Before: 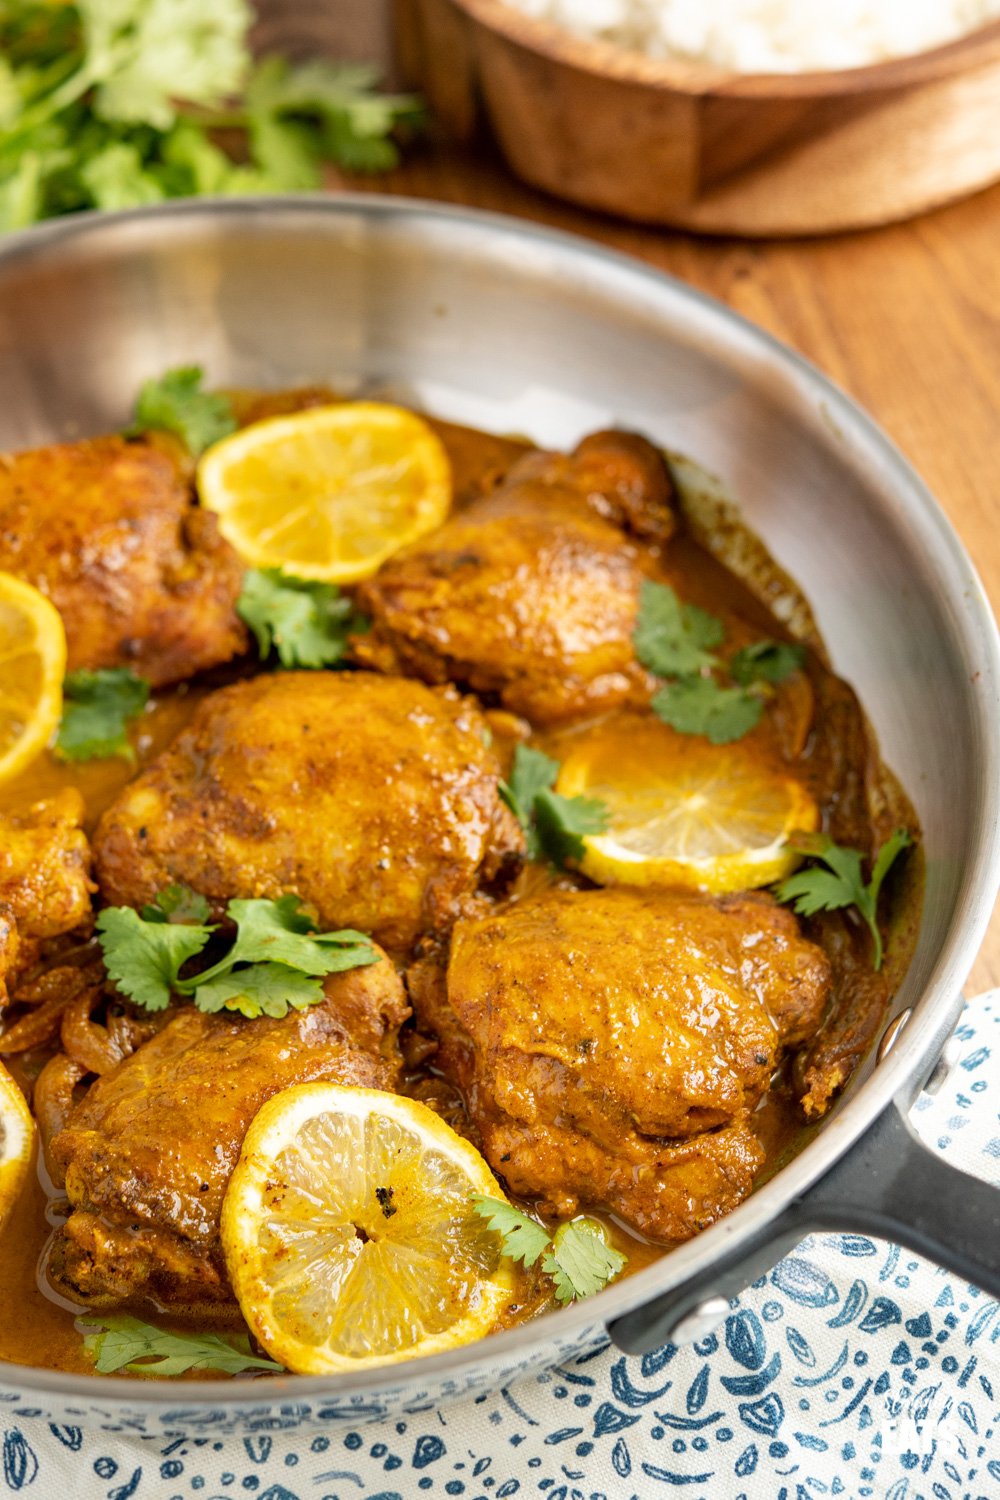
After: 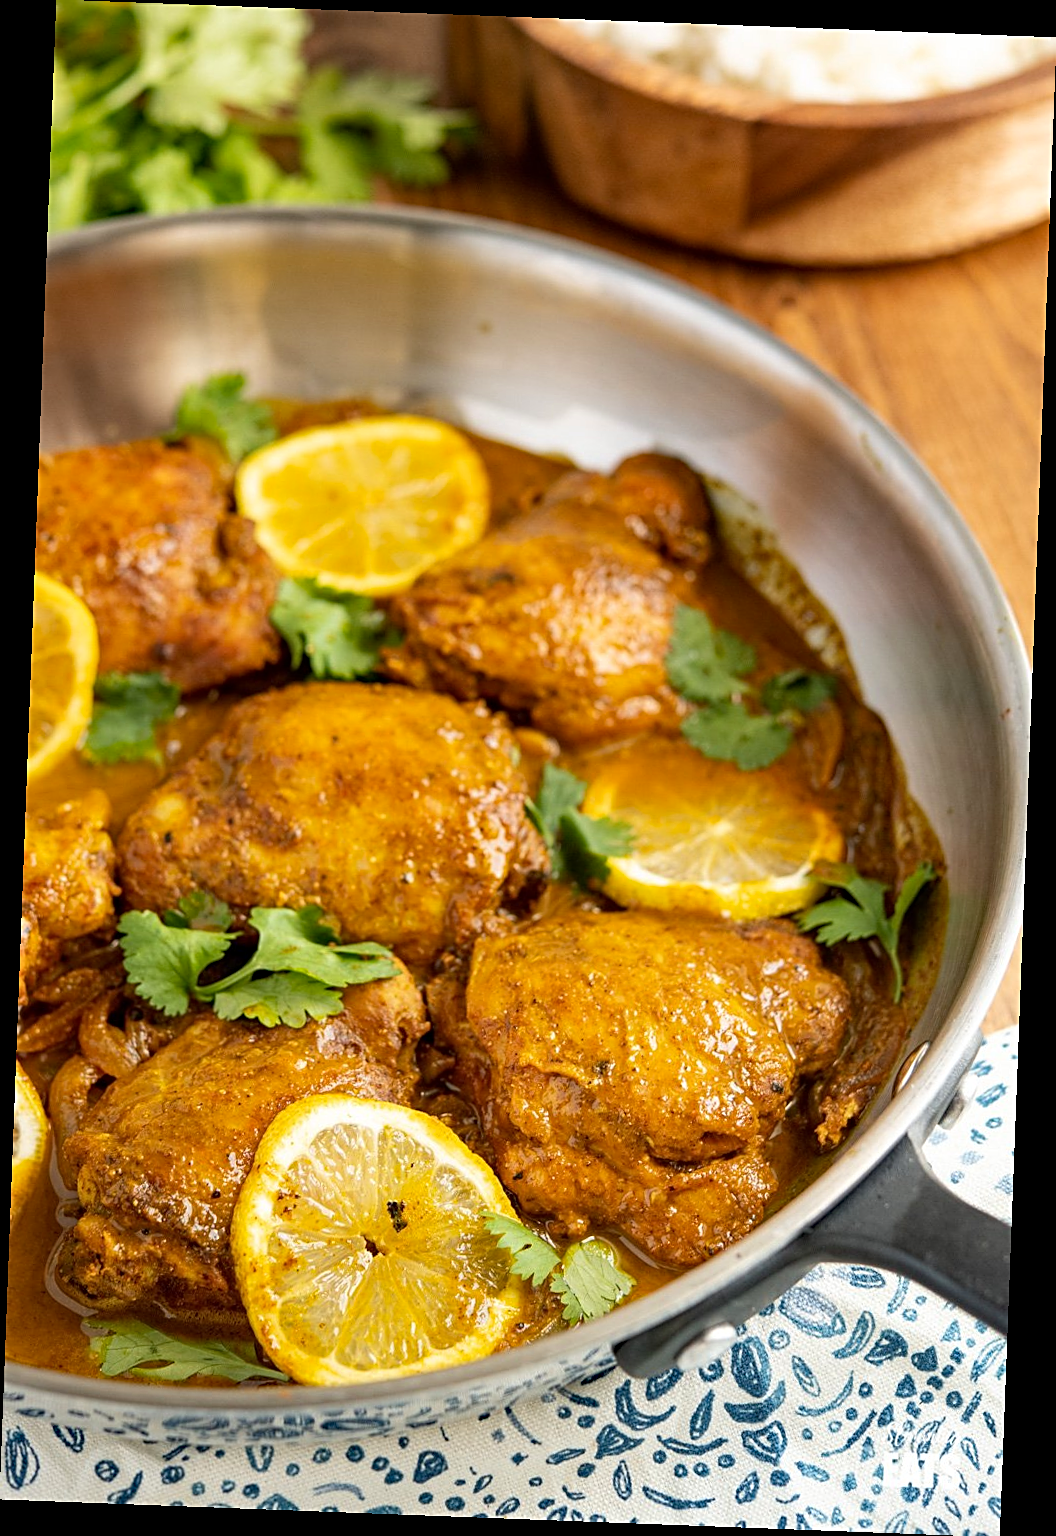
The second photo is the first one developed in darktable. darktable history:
sharpen: on, module defaults
contrast brightness saturation: contrast 0.05
haze removal: compatibility mode true, adaptive false
rotate and perspective: rotation 2.17°, automatic cropping off
